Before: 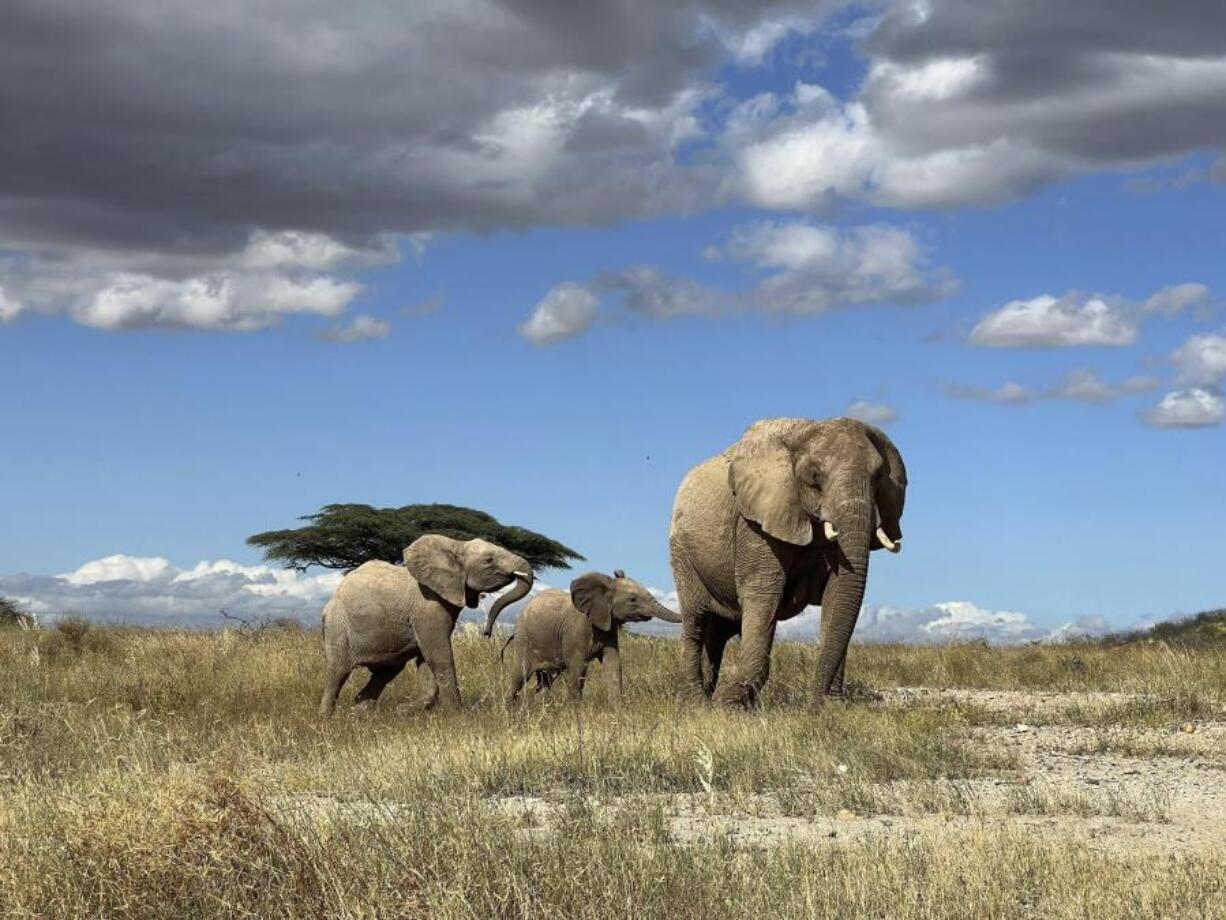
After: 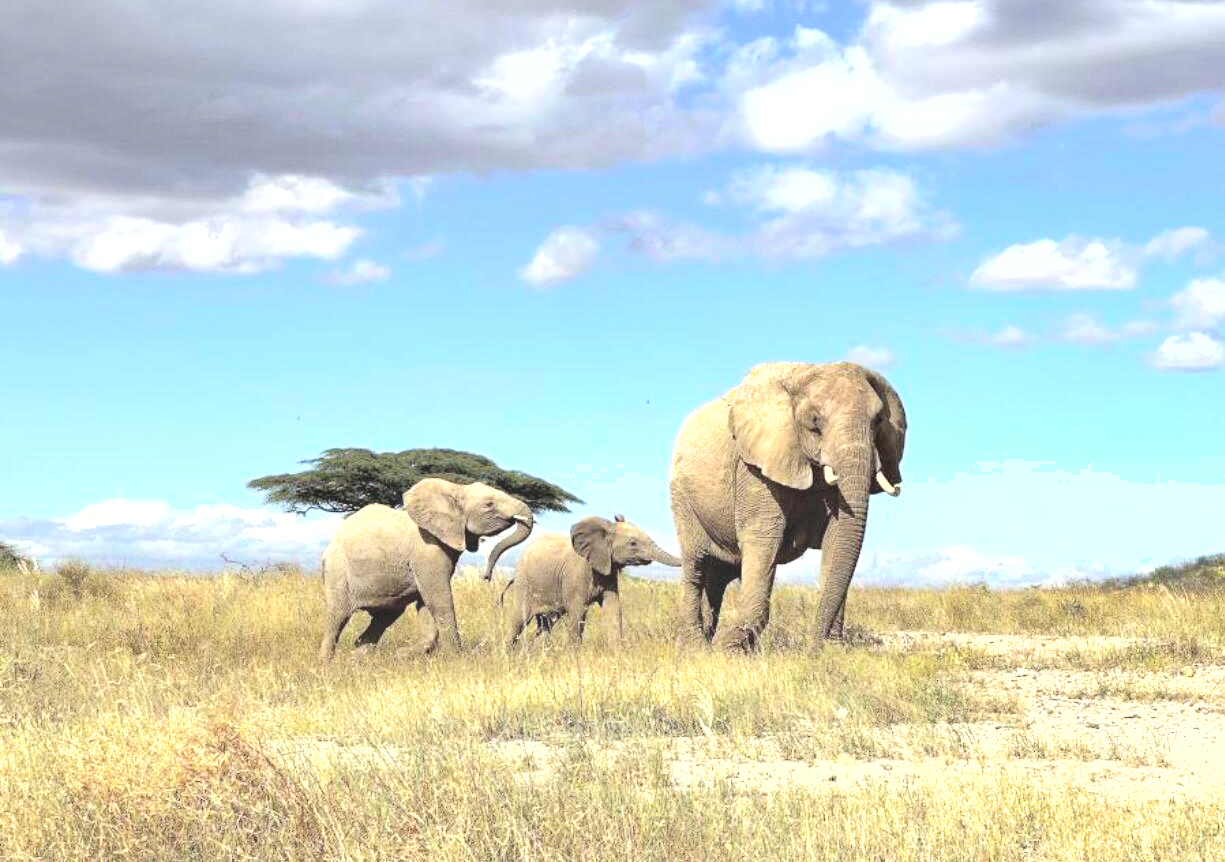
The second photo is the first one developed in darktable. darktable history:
contrast brightness saturation: brightness 0.982
crop and rotate: top 6.304%
shadows and highlights: highlights color adjustment 32.68%, soften with gaussian
exposure: black level correction -0.002, exposure 1.109 EV, compensate exposure bias true, compensate highlight preservation false
